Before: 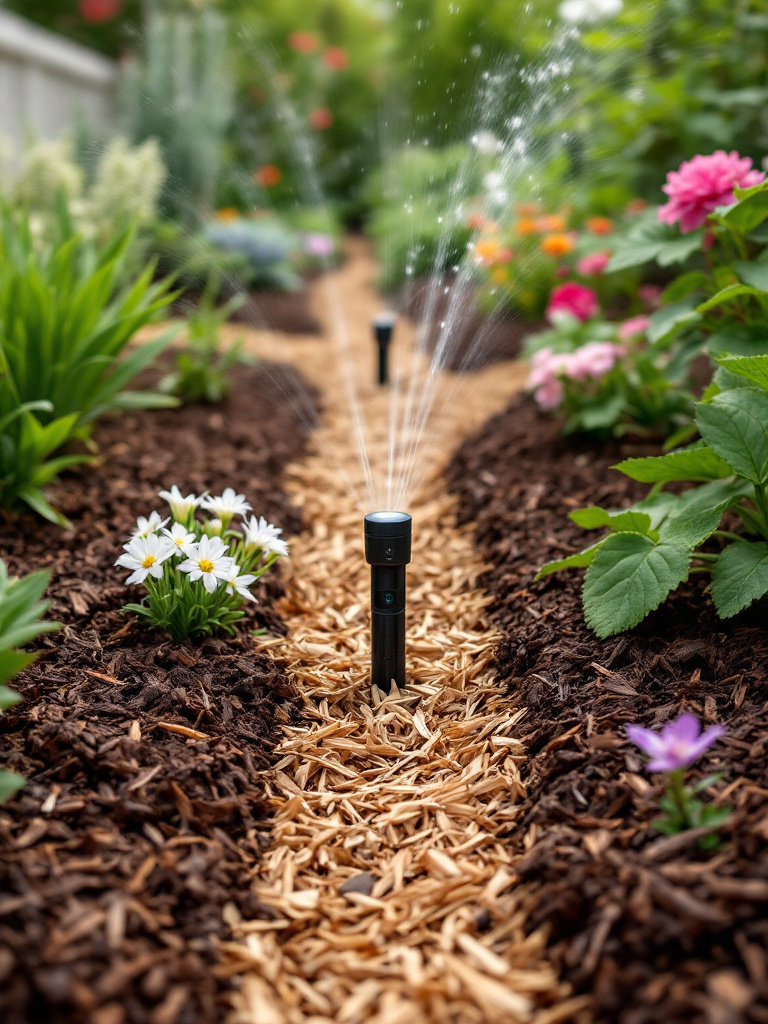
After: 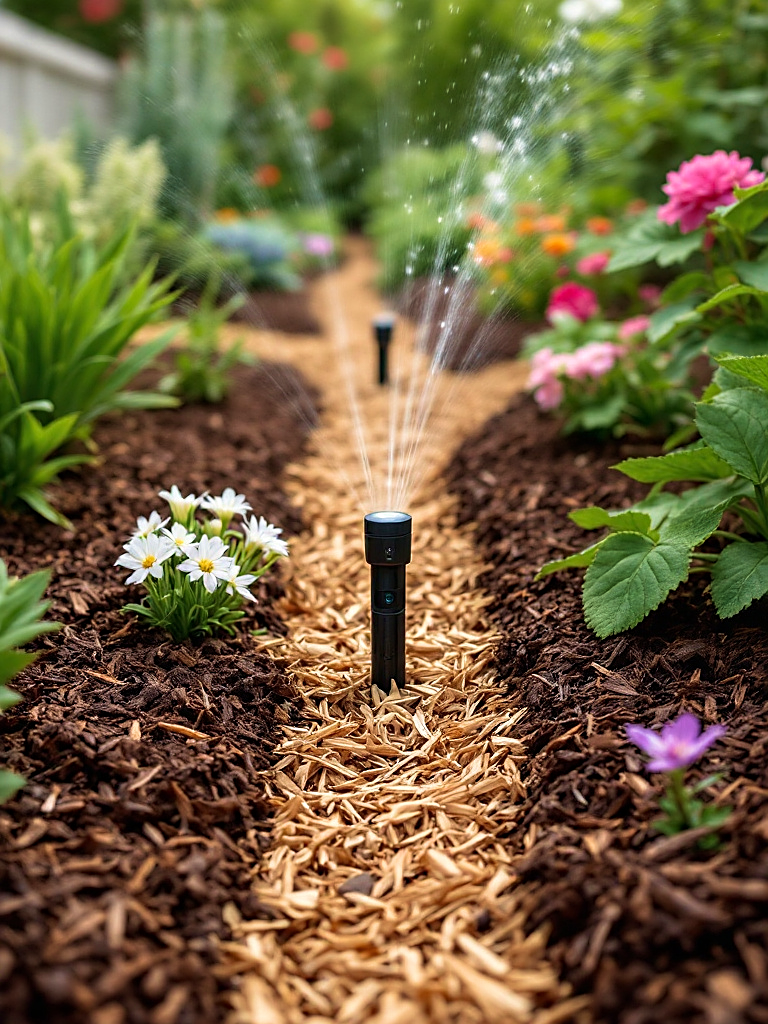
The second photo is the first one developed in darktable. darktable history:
velvia: strength 36.4%
sharpen: on, module defaults
